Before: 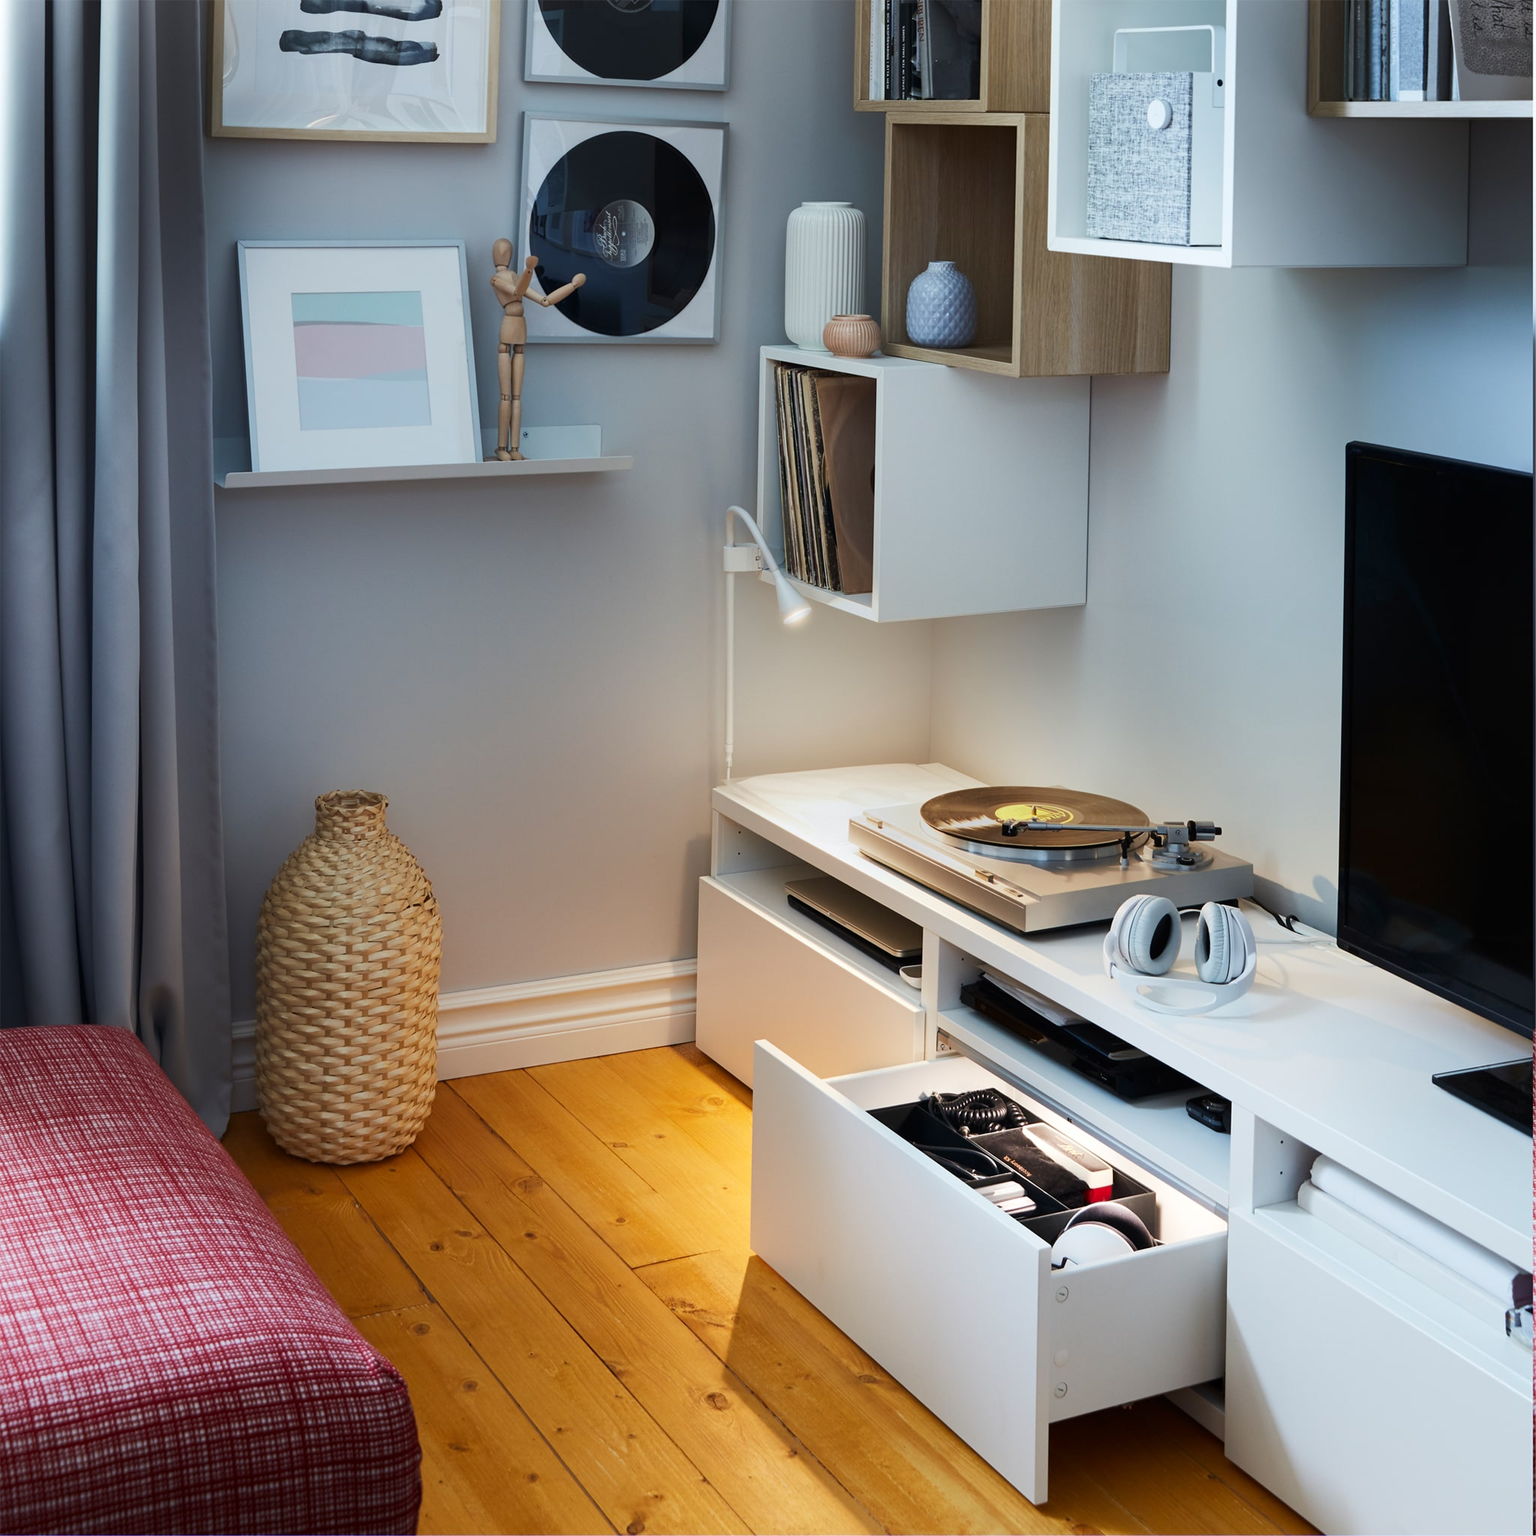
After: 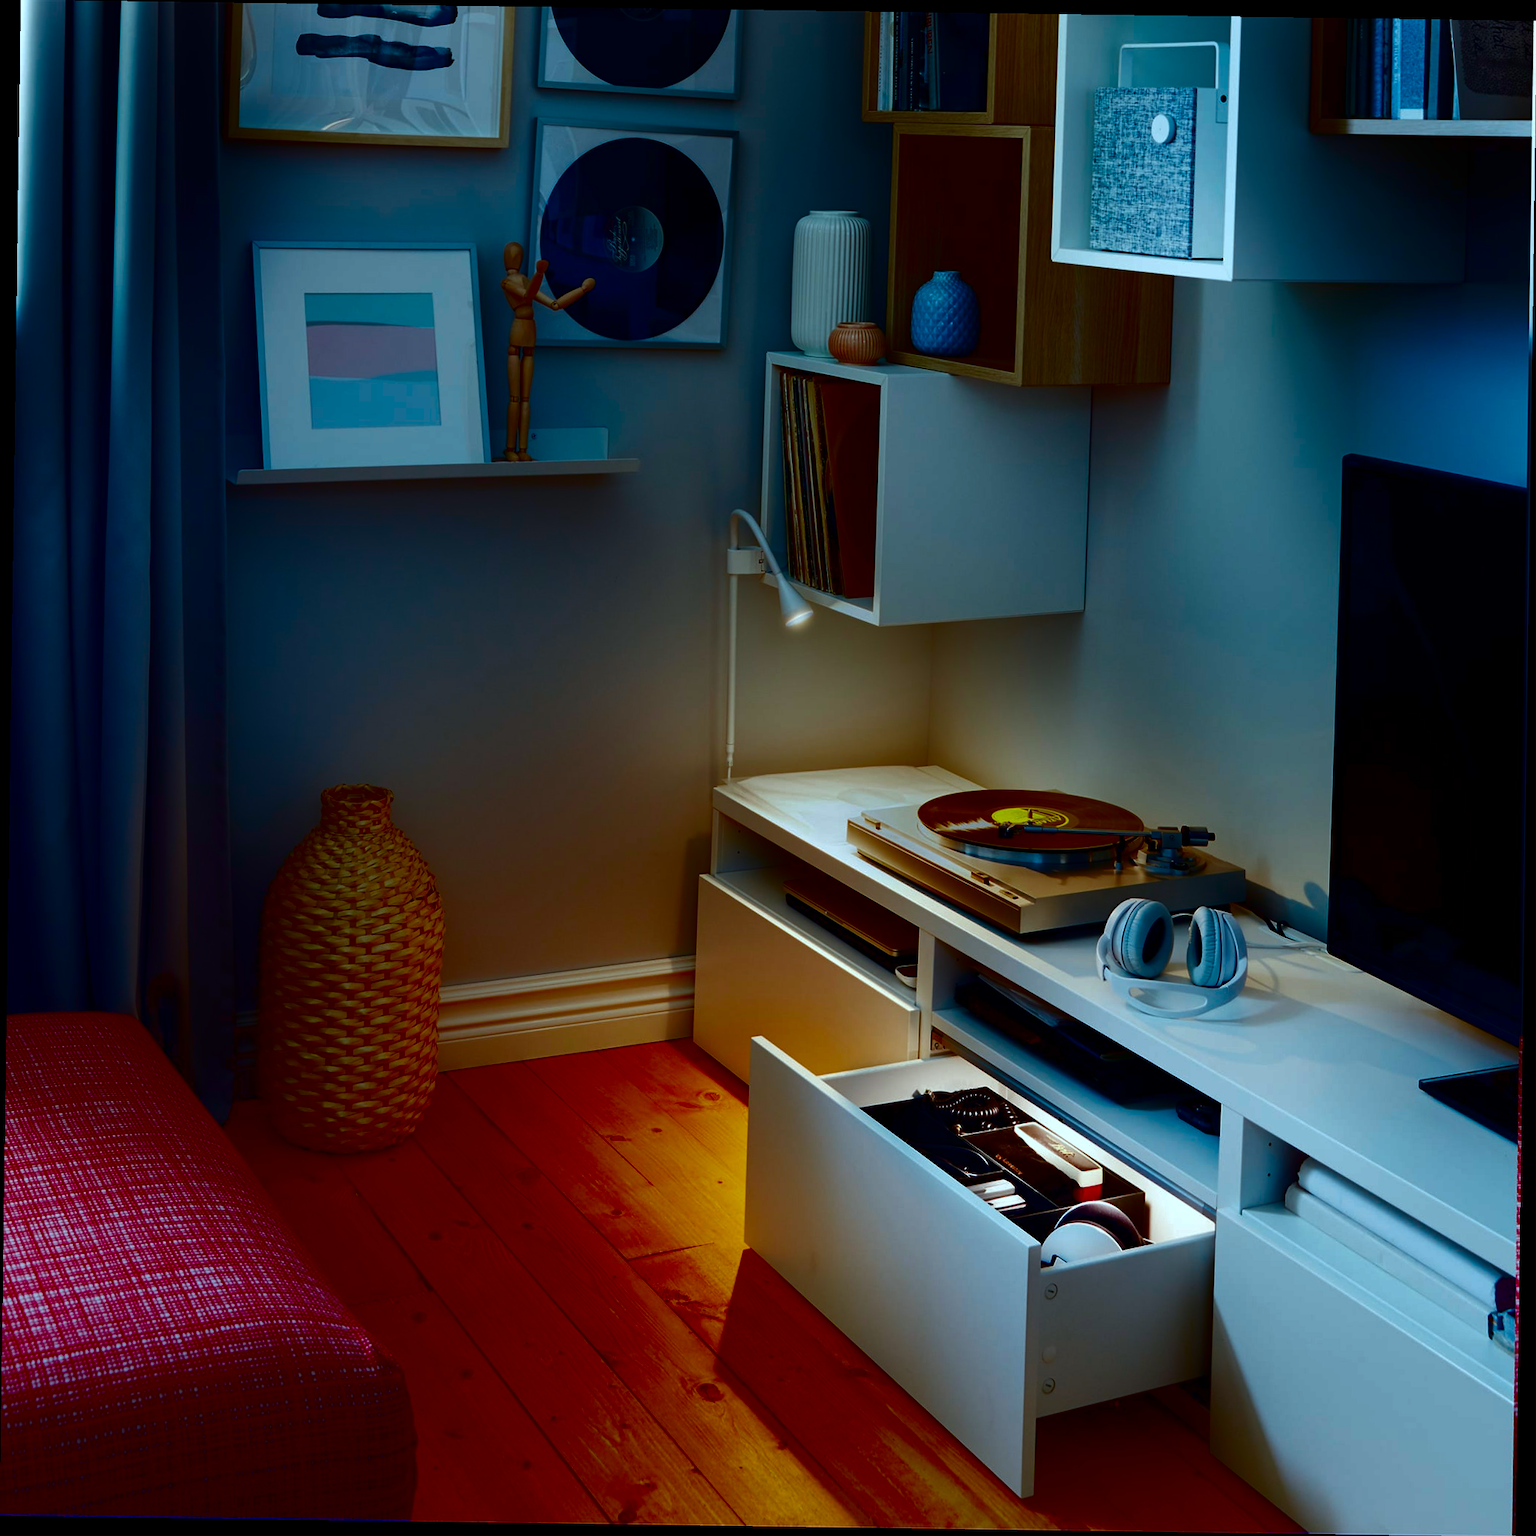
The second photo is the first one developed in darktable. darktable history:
contrast brightness saturation: brightness -1, saturation 1
color correction: highlights a* -10.04, highlights b* -10.37
rotate and perspective: rotation 0.8°, automatic cropping off
